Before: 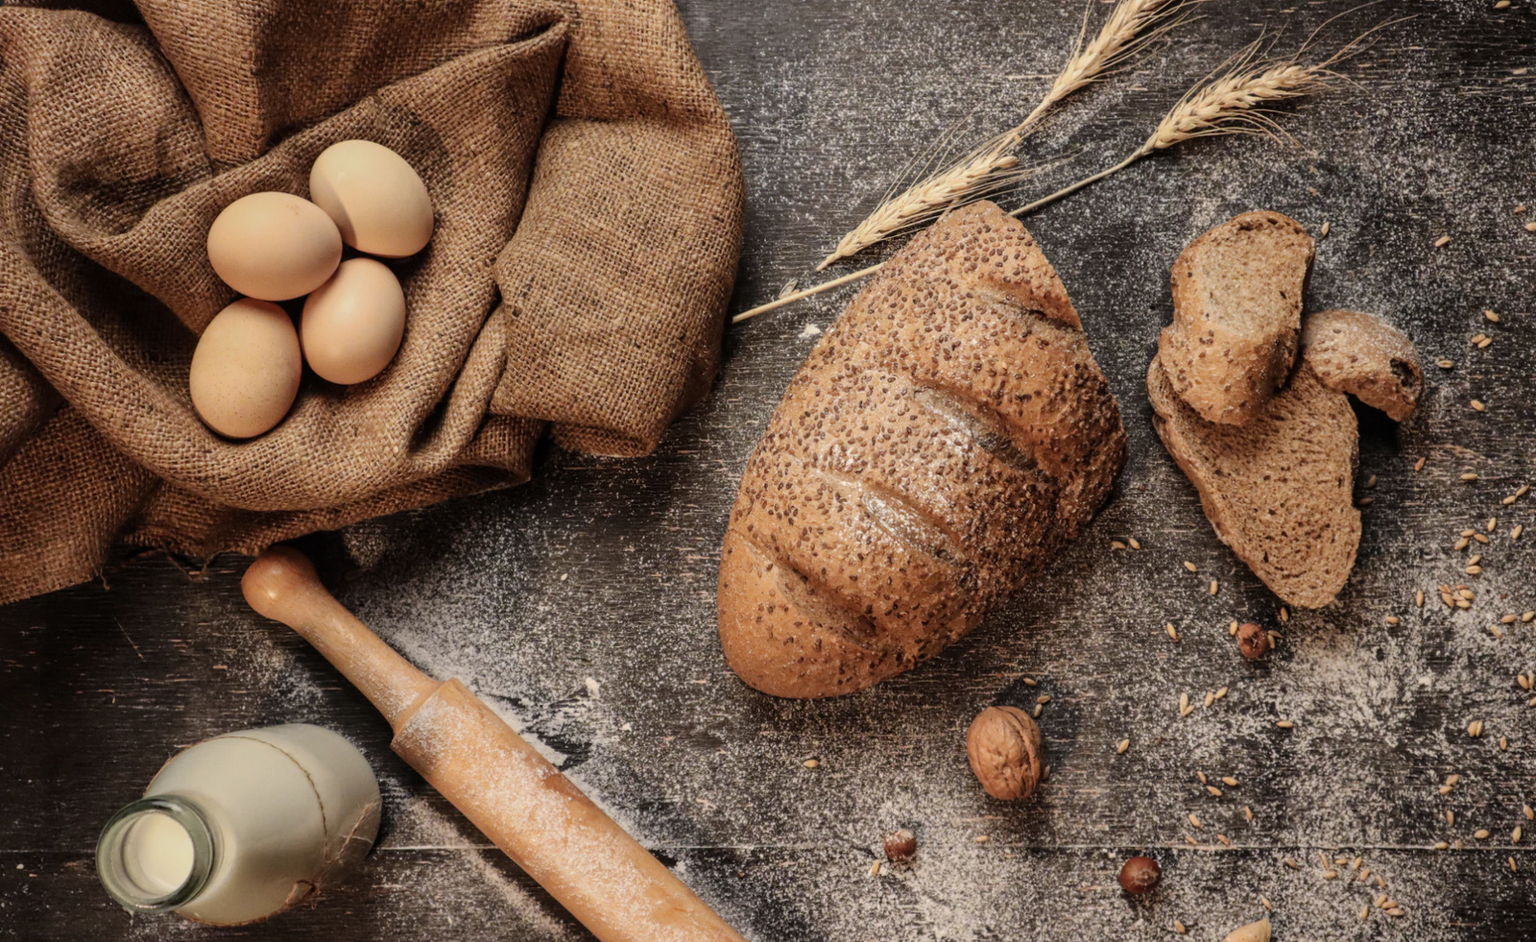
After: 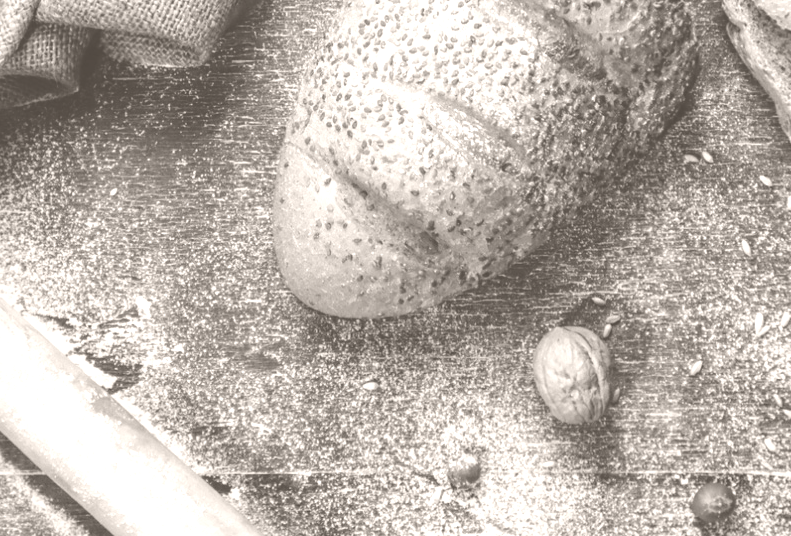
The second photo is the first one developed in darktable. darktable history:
crop: left 29.672%, top 41.786%, right 20.851%, bottom 3.487%
colorize: hue 34.49°, saturation 35.33%, source mix 100%, lightness 55%, version 1
